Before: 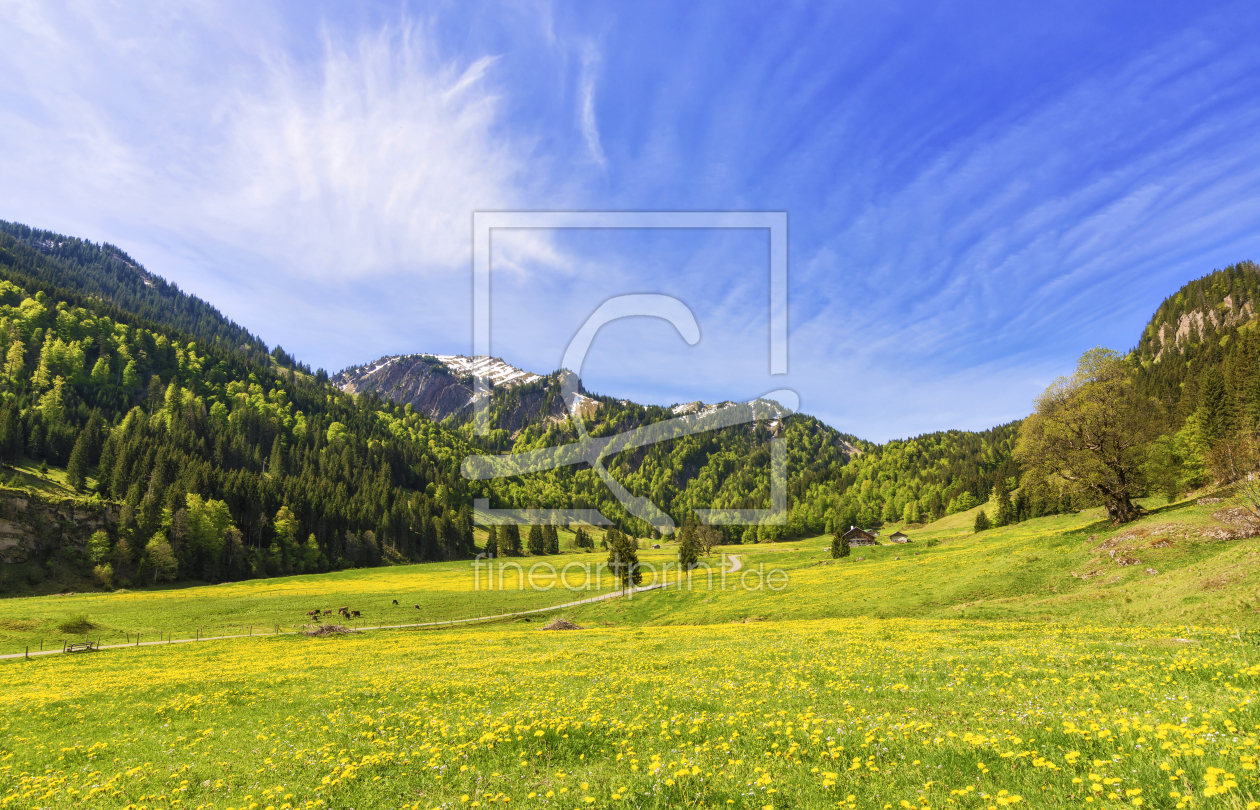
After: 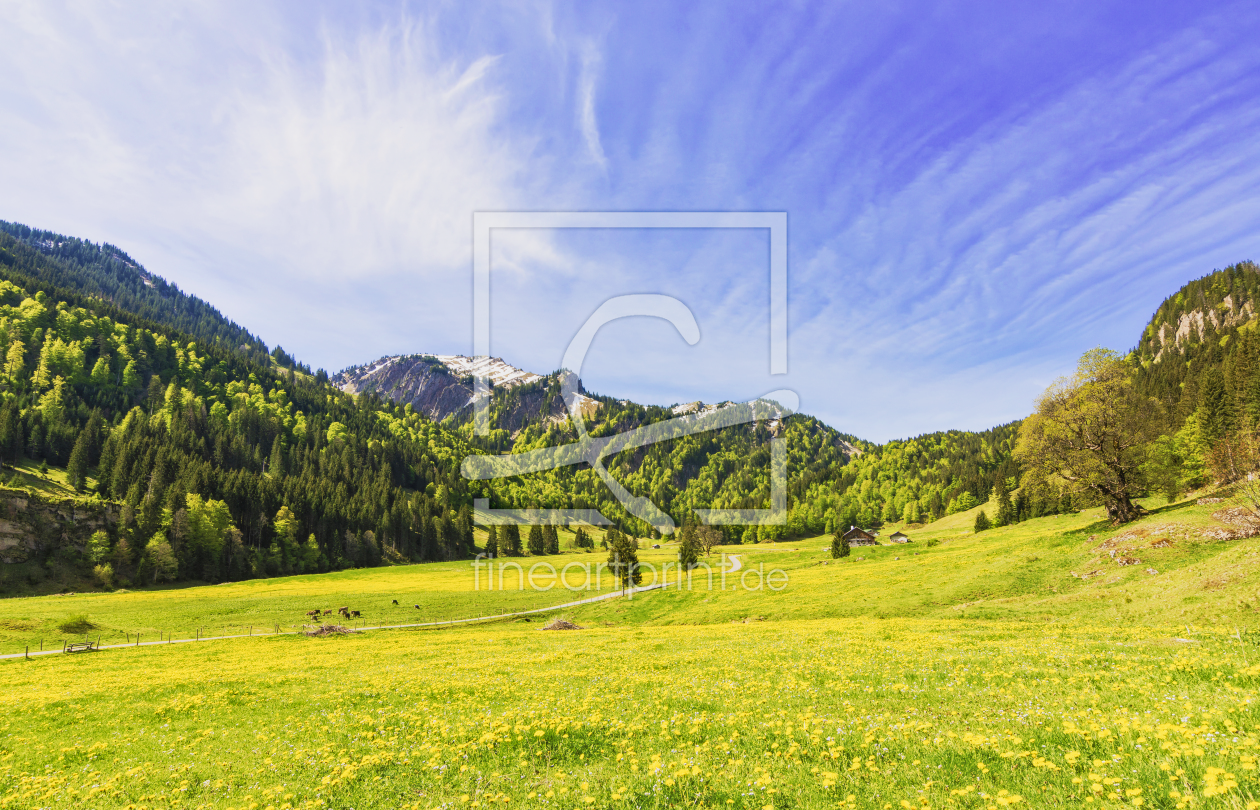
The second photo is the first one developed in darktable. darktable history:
haze removal: compatibility mode true, adaptive false
tone curve: curves: ch0 [(0, 0.026) (0.181, 0.223) (0.405, 0.46) (0.456, 0.528) (0.634, 0.728) (0.877, 0.89) (0.984, 0.935)]; ch1 [(0, 0) (0.443, 0.43) (0.492, 0.488) (0.566, 0.579) (0.595, 0.625) (0.65, 0.657) (0.696, 0.725) (1, 1)]; ch2 [(0, 0) (0.33, 0.301) (0.421, 0.443) (0.447, 0.489) (0.495, 0.494) (0.537, 0.57) (0.586, 0.591) (0.663, 0.686) (1, 1)], preserve colors none
